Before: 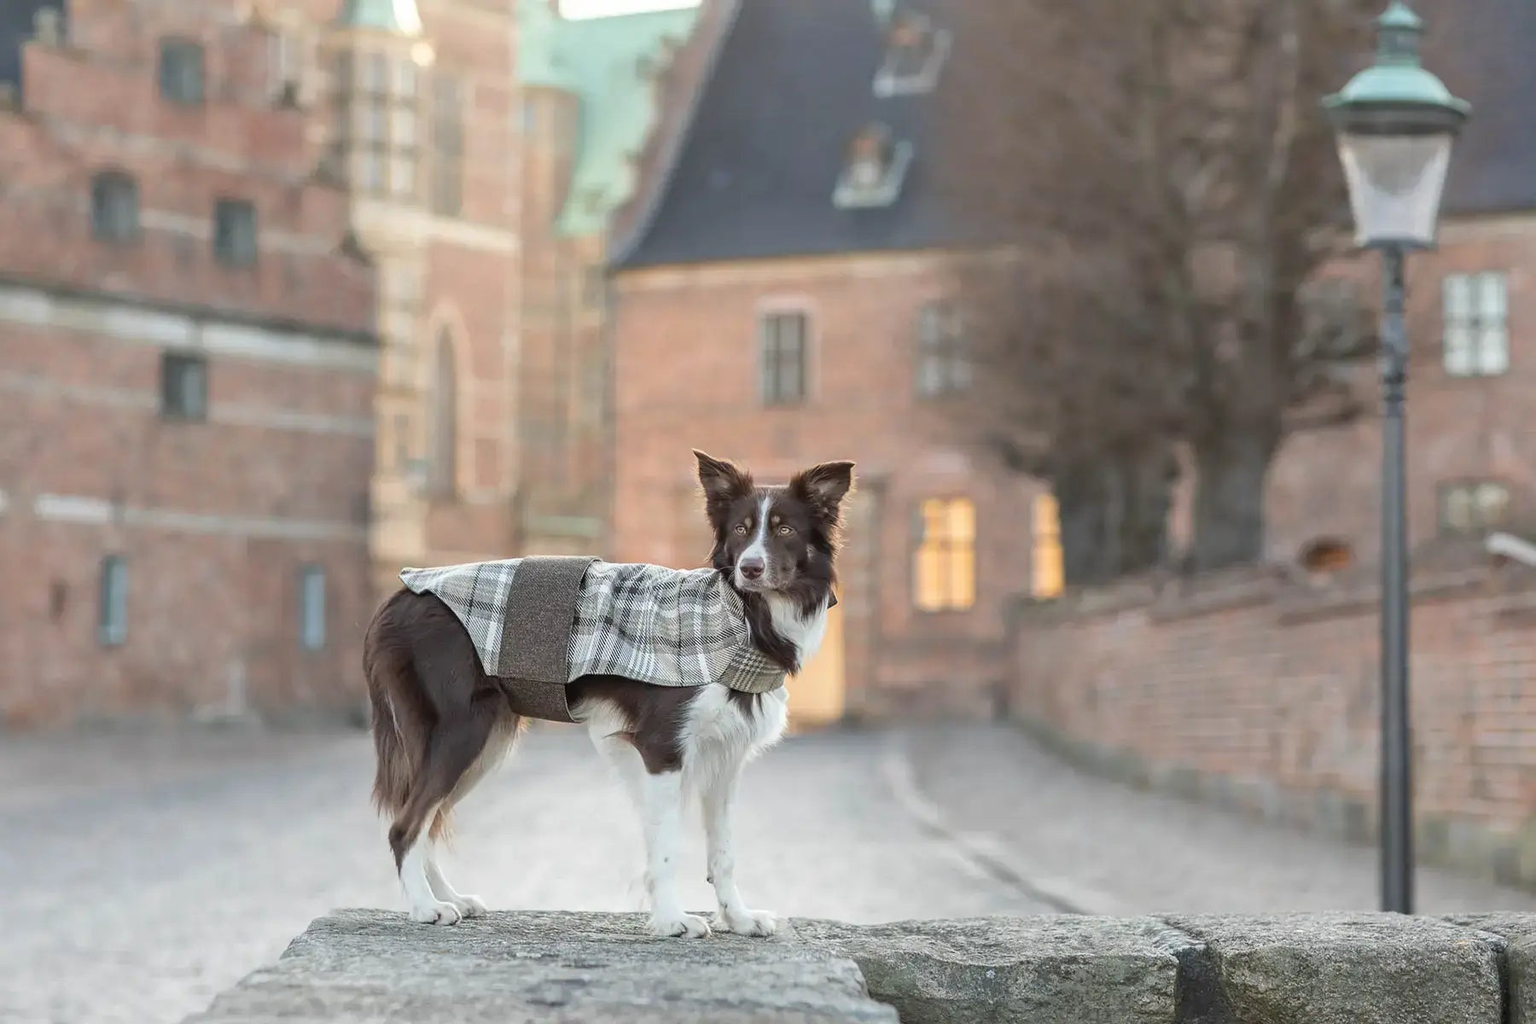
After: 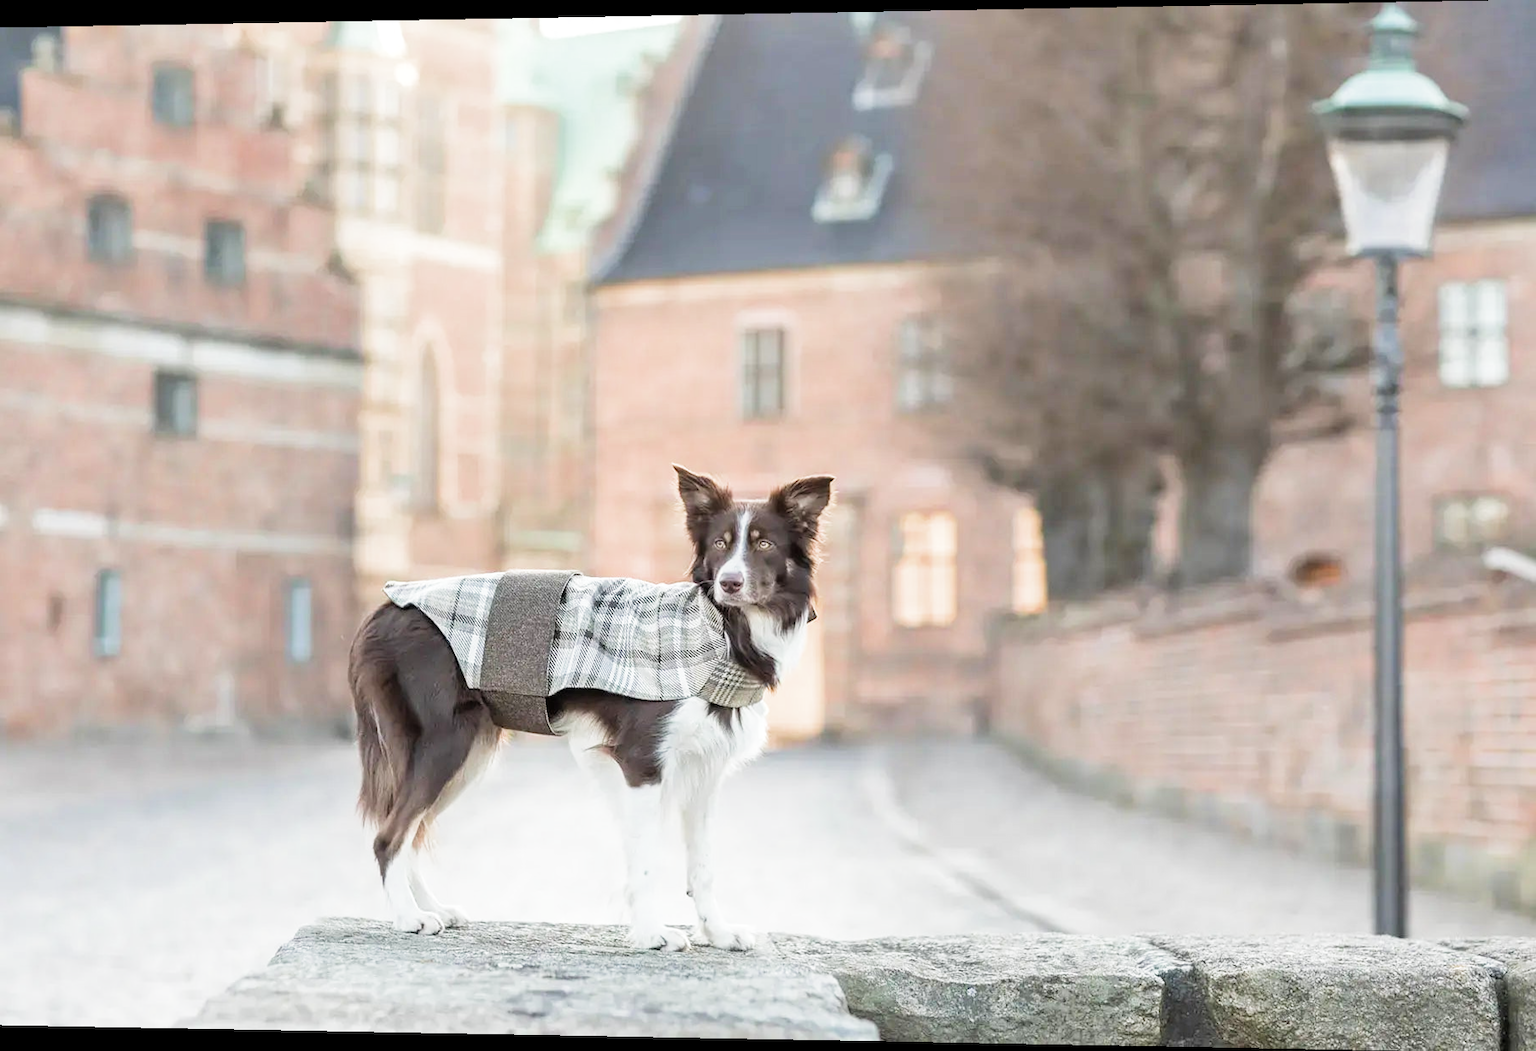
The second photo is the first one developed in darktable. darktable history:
filmic rgb: middle gray luminance 9.23%, black relative exposure -10.55 EV, white relative exposure 3.45 EV, threshold 6 EV, target black luminance 0%, hardness 5.98, latitude 59.69%, contrast 1.087, highlights saturation mix 5%, shadows ↔ highlights balance 29.23%, add noise in highlights 0, color science v3 (2019), use custom middle-gray values true, iterations of high-quality reconstruction 0, contrast in highlights soft, enable highlight reconstruction true
rotate and perspective: lens shift (horizontal) -0.055, automatic cropping off
